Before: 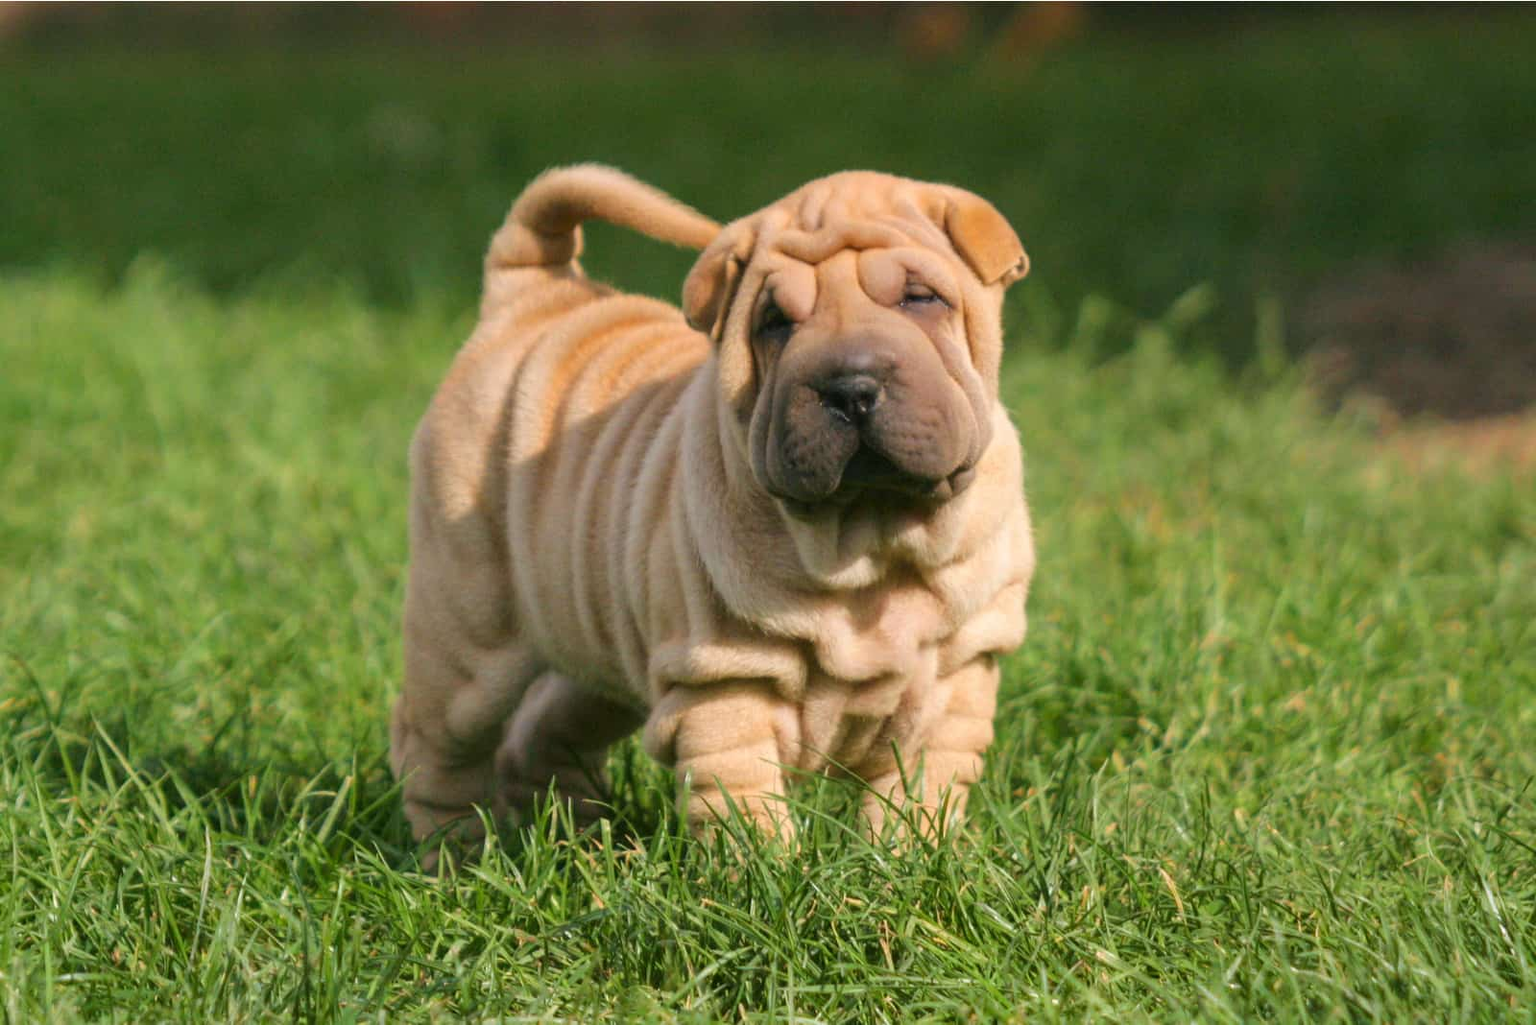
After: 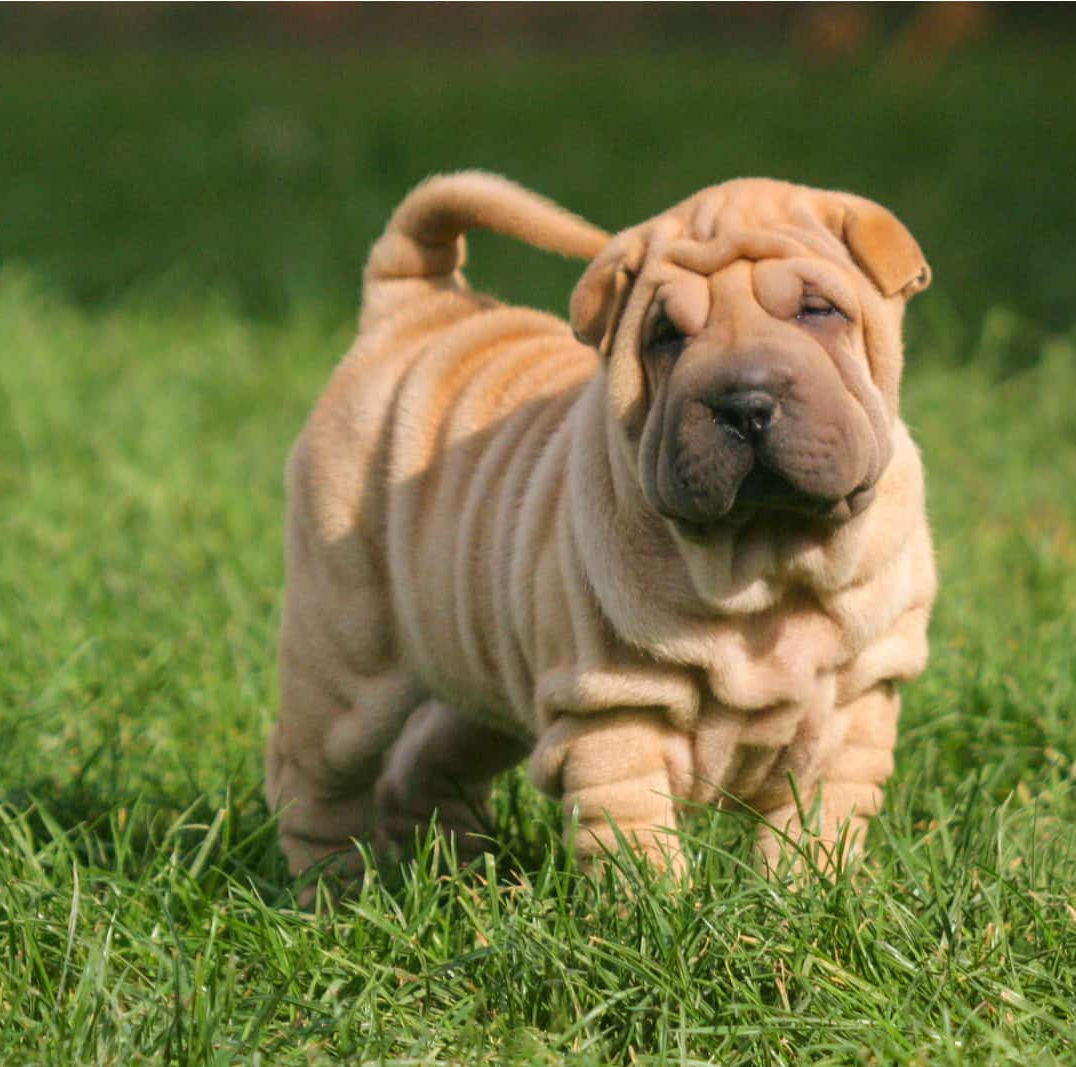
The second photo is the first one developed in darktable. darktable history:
crop and rotate: left 8.872%, right 23.842%
